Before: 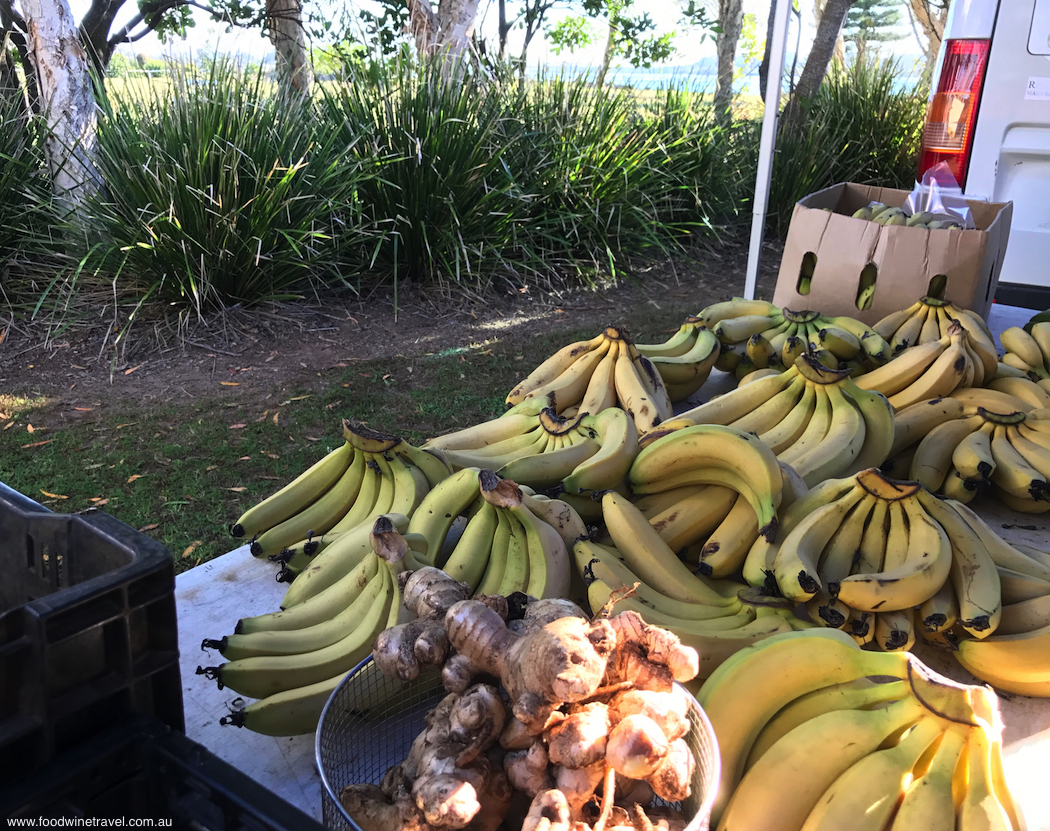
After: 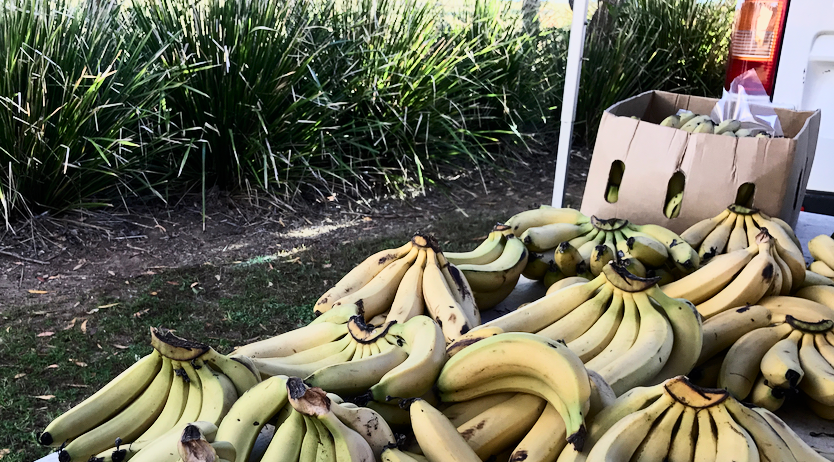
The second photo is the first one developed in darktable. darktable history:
filmic rgb: black relative exposure -7.65 EV, white relative exposure 4.56 EV, hardness 3.61, contrast 1.05
crop: left 18.38%, top 11.092%, right 2.134%, bottom 33.217%
contrast brightness saturation: contrast 0.39, brightness 0.1
